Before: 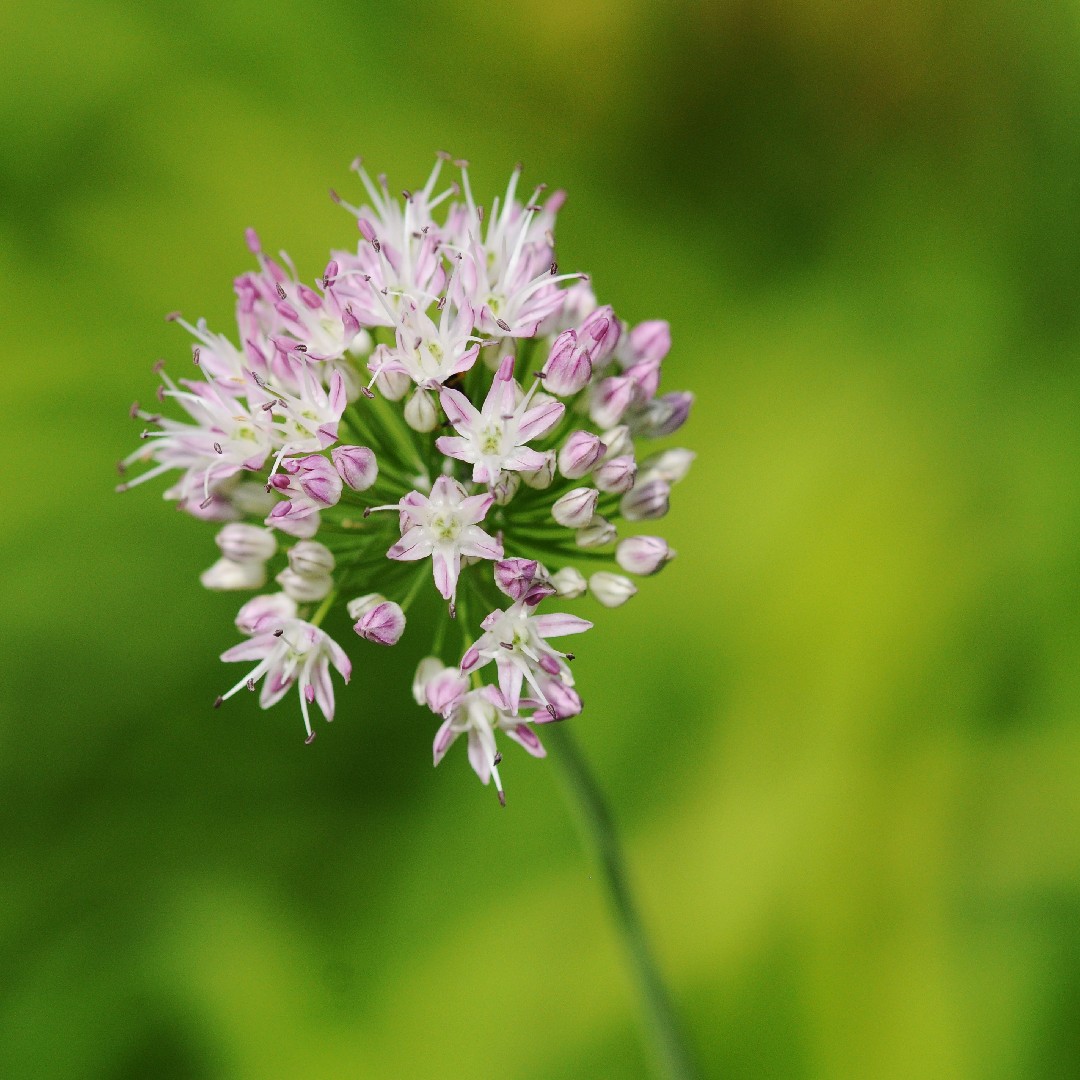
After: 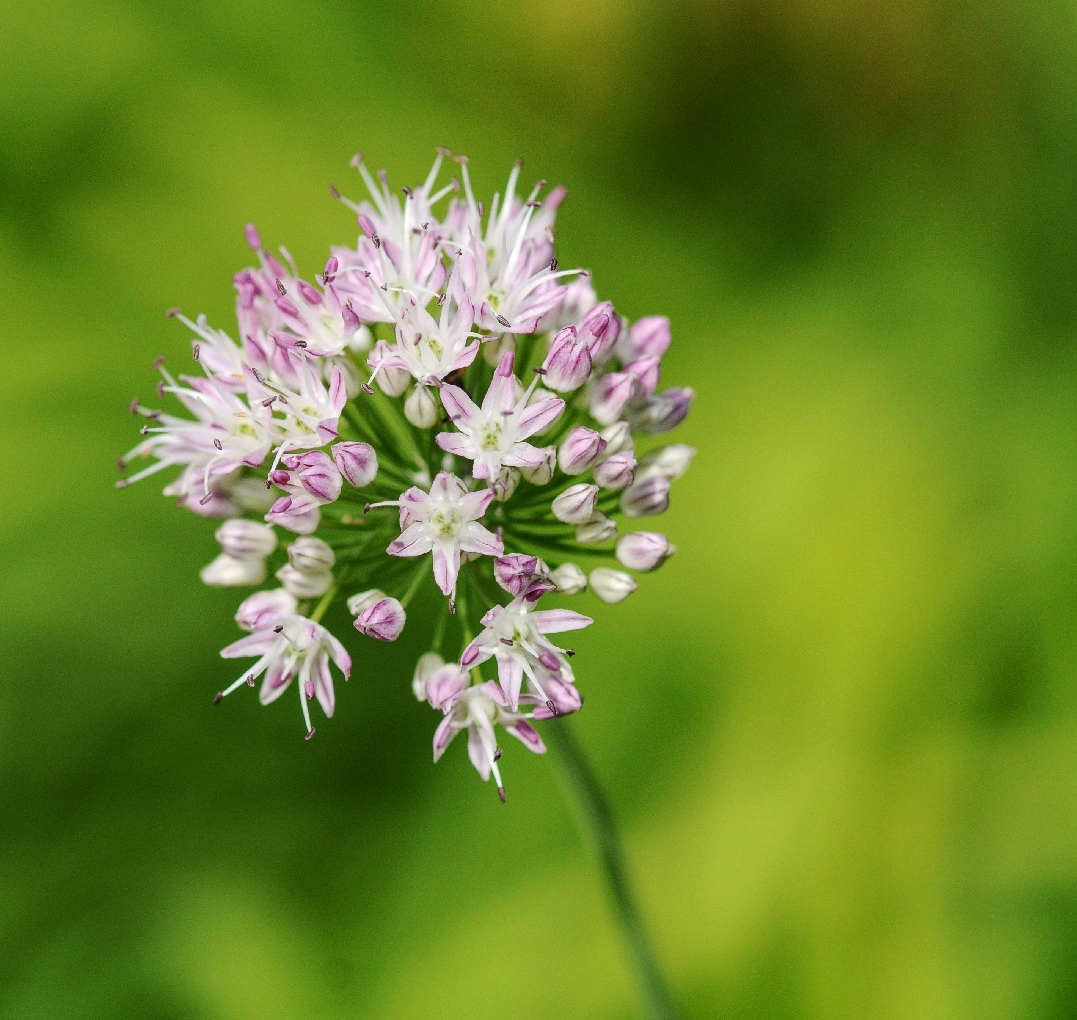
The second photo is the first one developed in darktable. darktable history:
crop: top 0.448%, right 0.264%, bottom 5.045%
local contrast: on, module defaults
